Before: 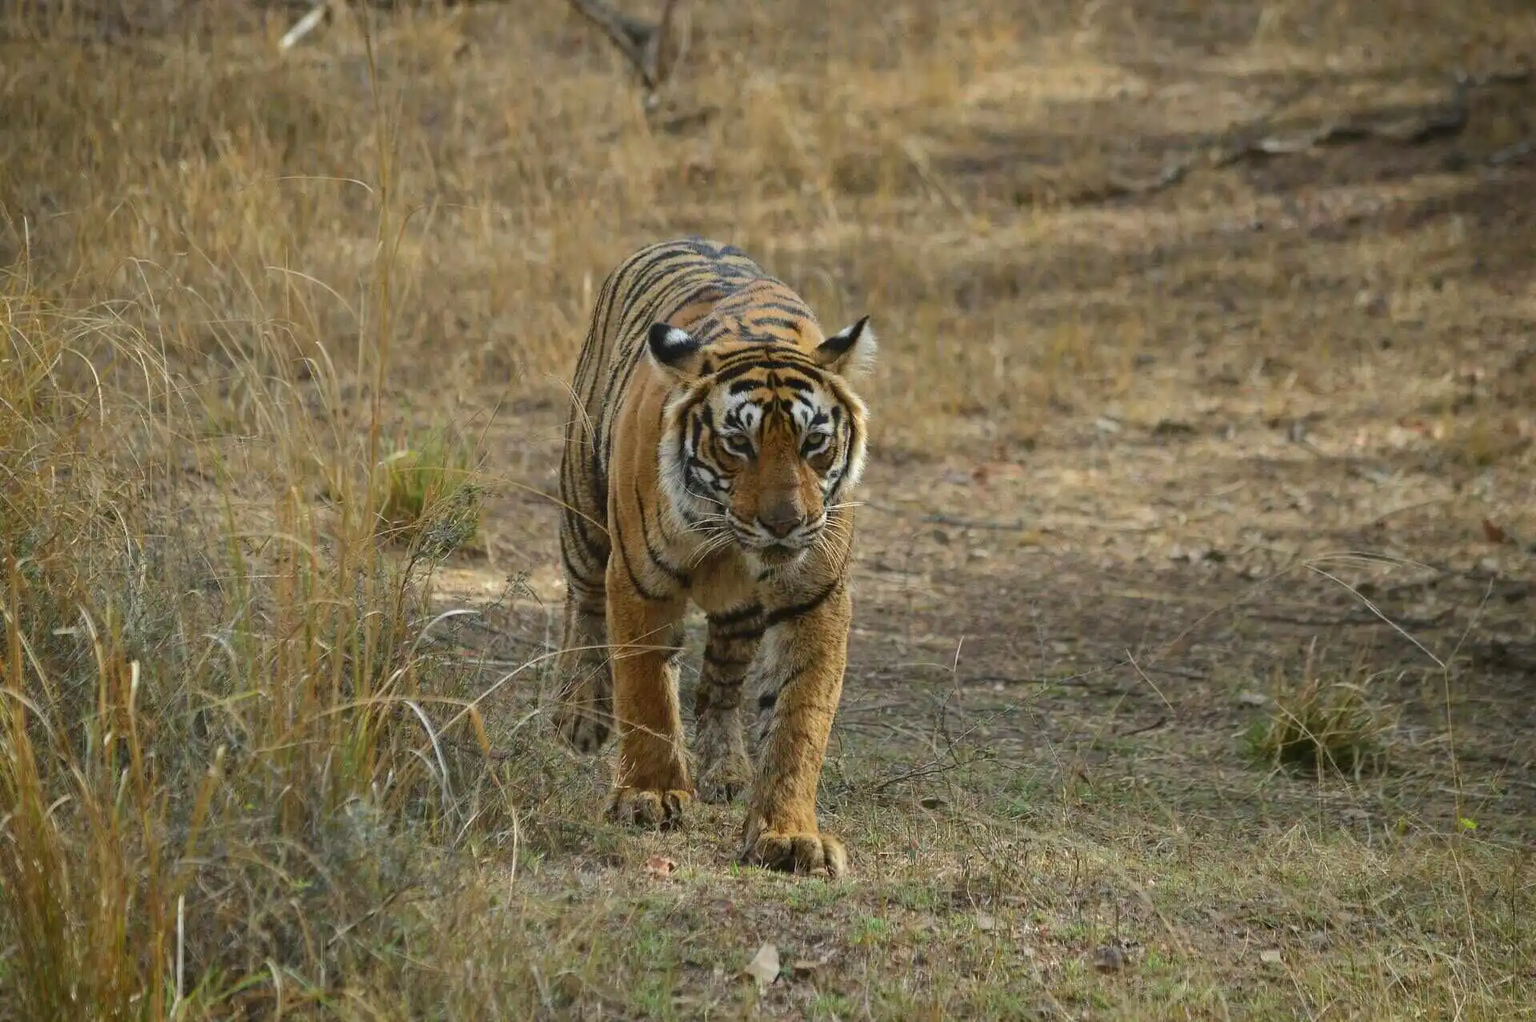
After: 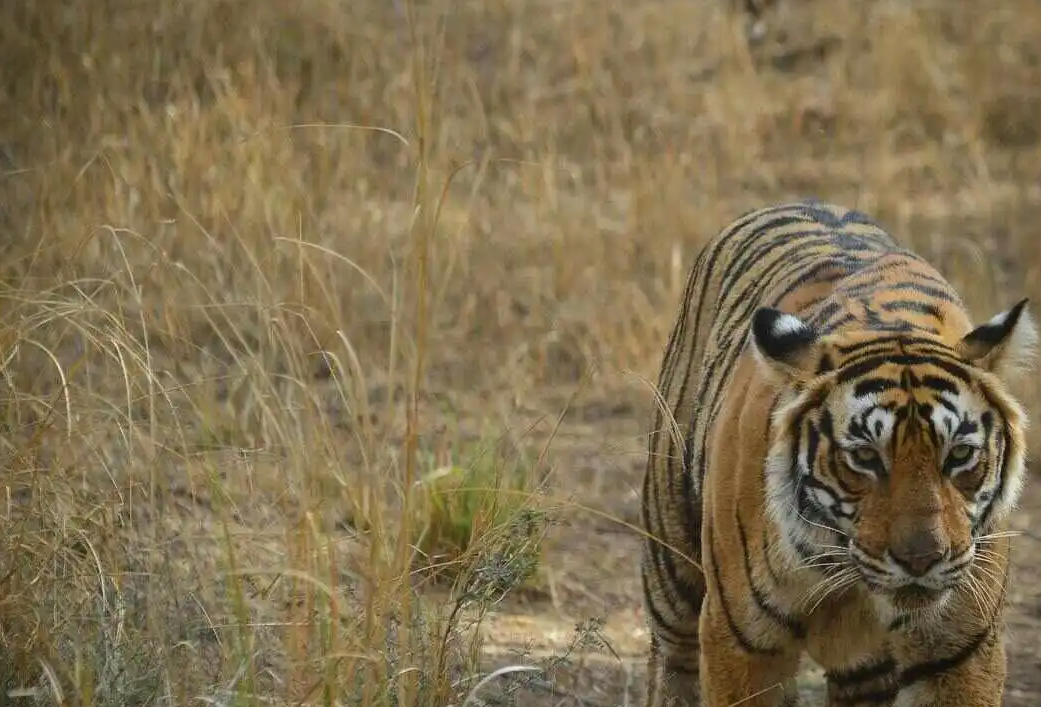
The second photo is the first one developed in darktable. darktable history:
crop and rotate: left 3.041%, top 7.537%, right 42.699%, bottom 37.064%
vignetting: saturation 0.002
